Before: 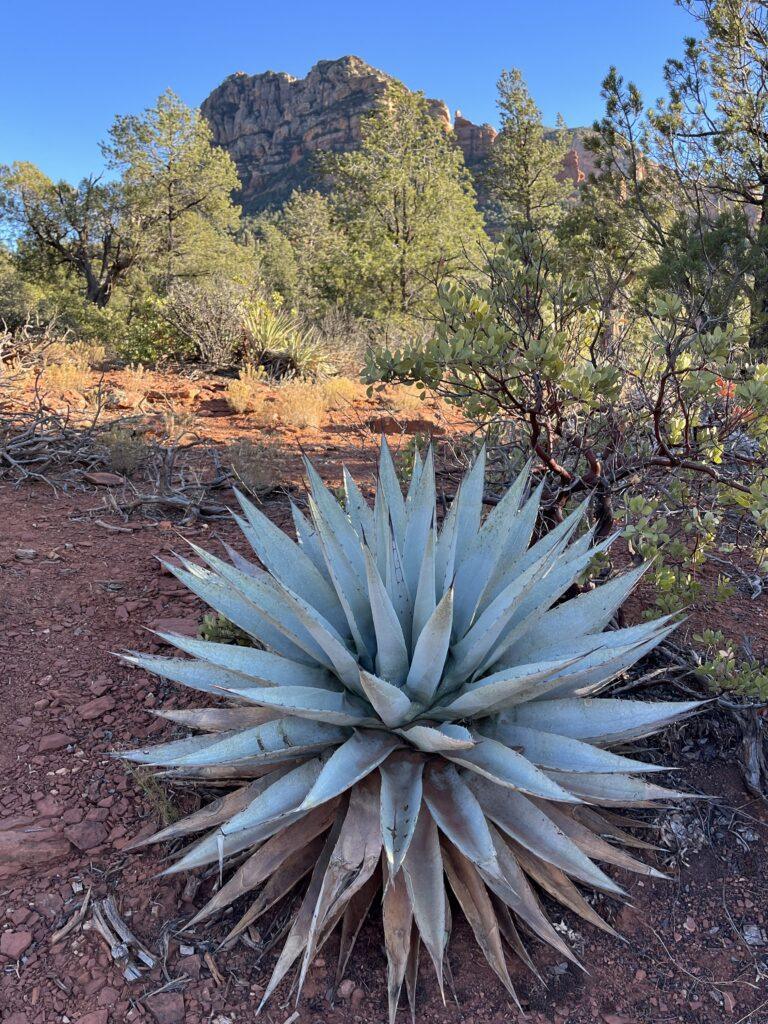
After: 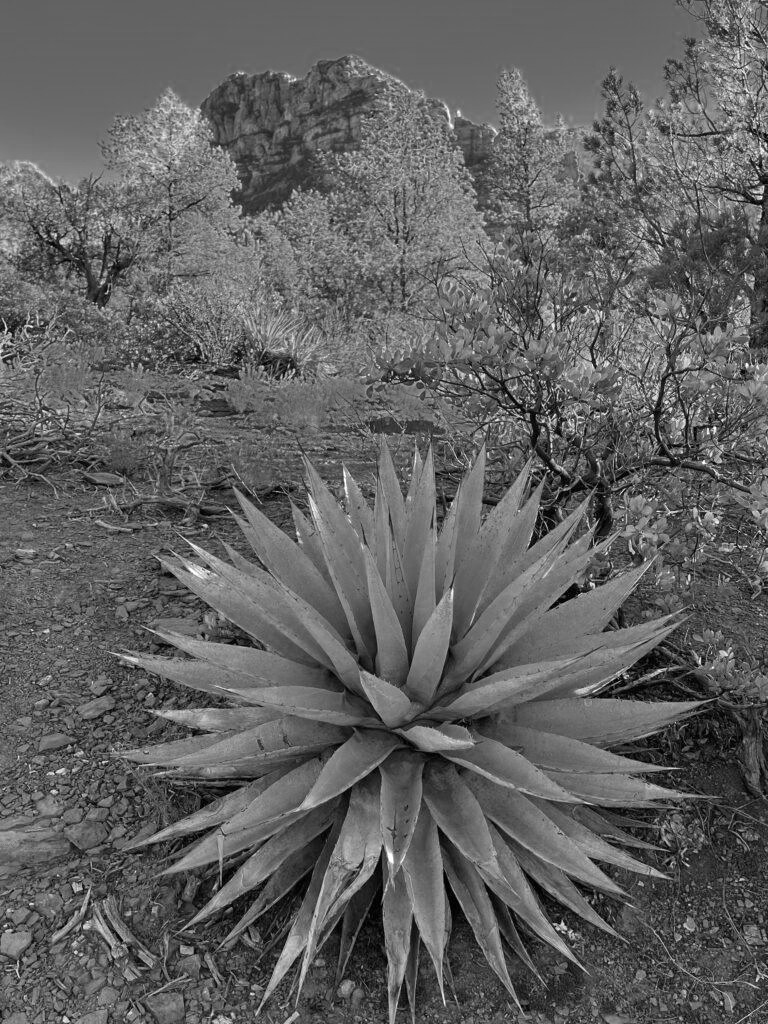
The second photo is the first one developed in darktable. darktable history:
exposure: black level correction 0, exposure 0.198 EV, compensate exposure bias true, compensate highlight preservation false
color zones: curves: ch0 [(0.002, 0.429) (0.121, 0.212) (0.198, 0.113) (0.276, 0.344) (0.331, 0.541) (0.41, 0.56) (0.482, 0.289) (0.619, 0.227) (0.721, 0.18) (0.821, 0.435) (0.928, 0.555) (1, 0.587)]; ch1 [(0, 0) (0.143, 0) (0.286, 0) (0.429, 0) (0.571, 0) (0.714, 0) (0.857, 0)]
